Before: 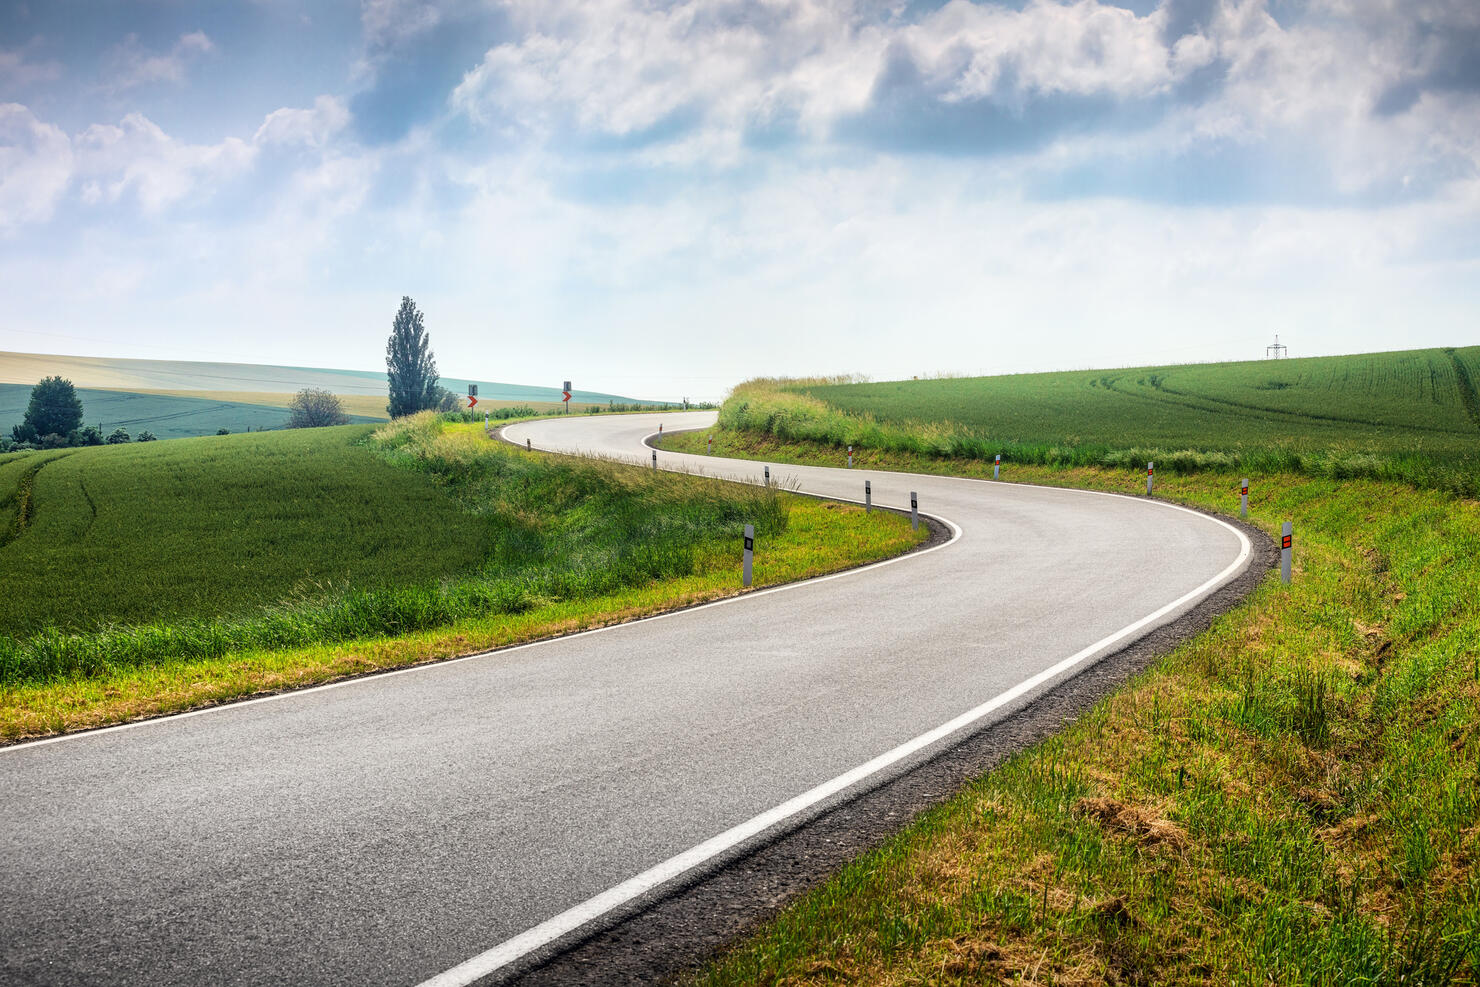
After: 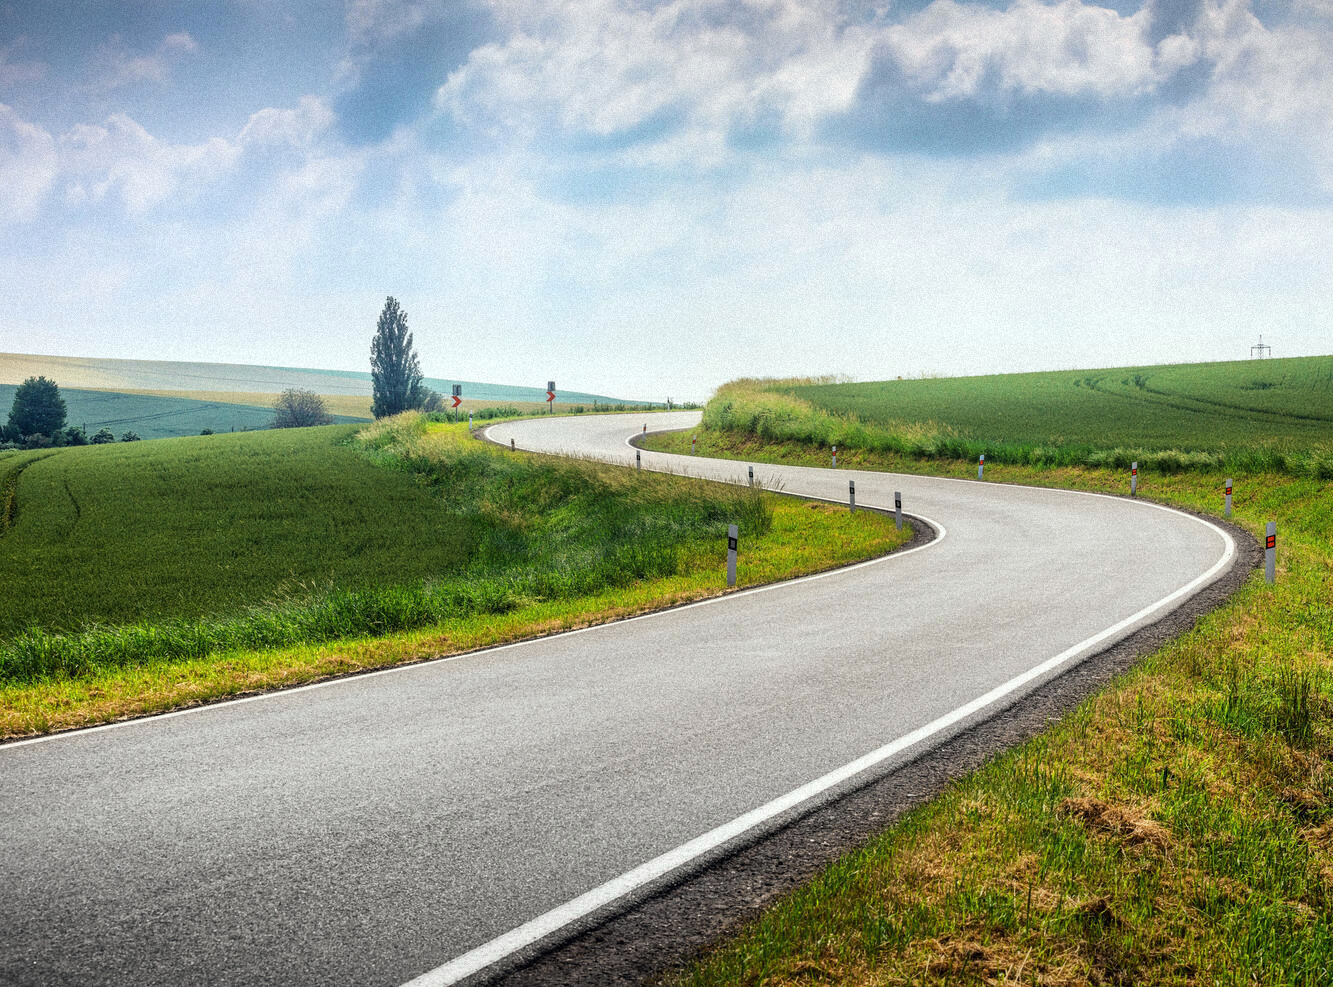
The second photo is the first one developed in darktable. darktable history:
crop and rotate: left 1.088%, right 8.807%
grain: mid-tones bias 0%
white balance: red 0.978, blue 0.999
